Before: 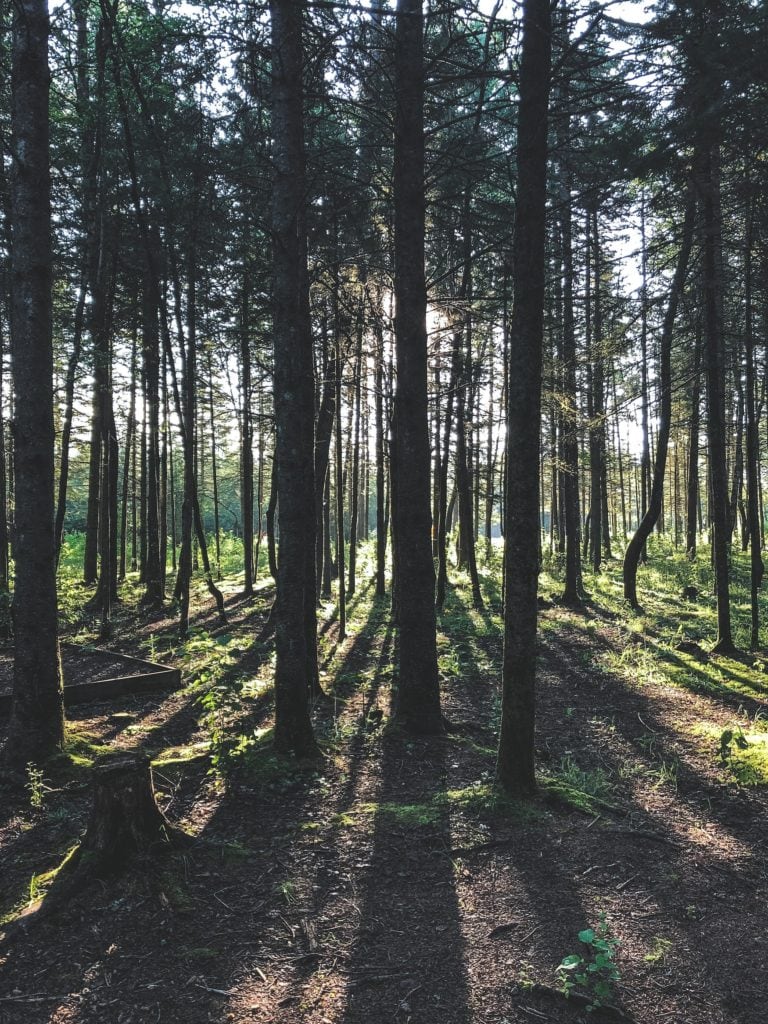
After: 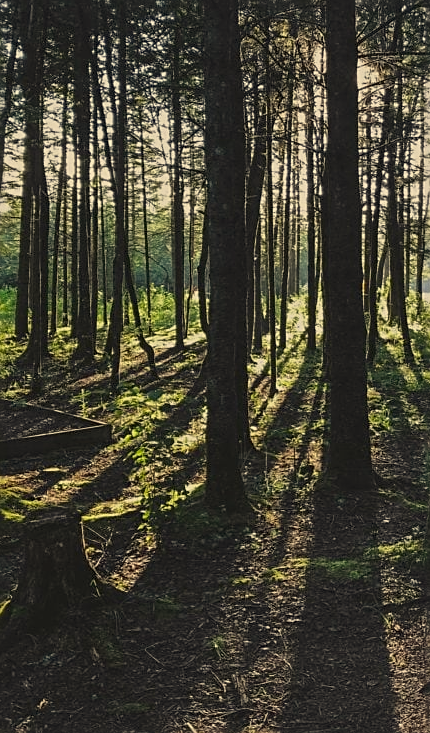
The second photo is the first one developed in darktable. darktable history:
exposure: exposure -0.598 EV, compensate highlight preservation false
sharpen: on, module defaults
color correction: highlights a* 2.63, highlights b* 23.42
crop: left 9.075%, top 24.011%, right 34.908%, bottom 4.364%
